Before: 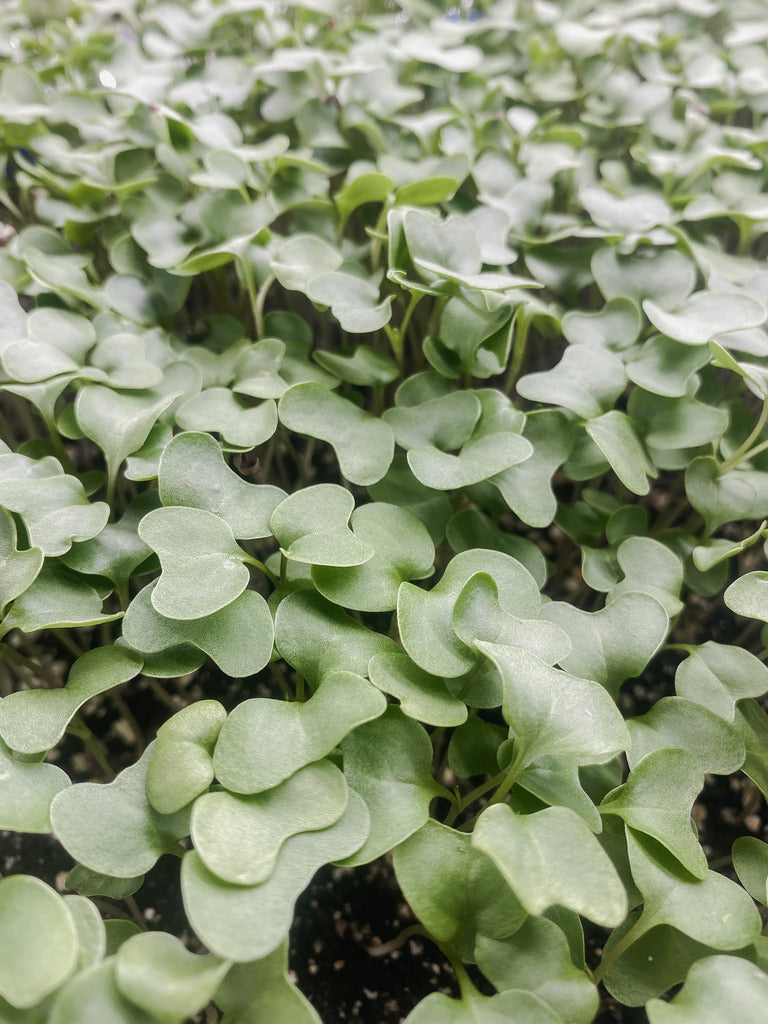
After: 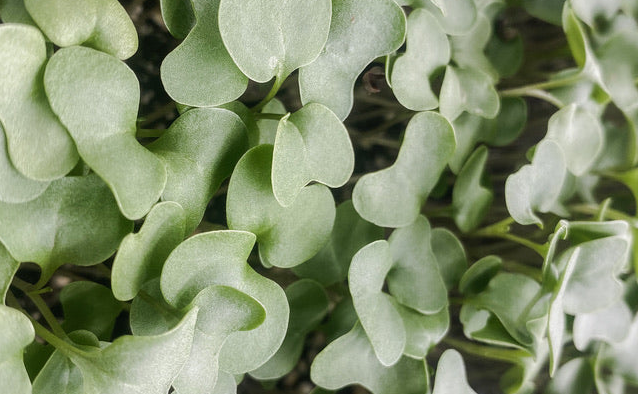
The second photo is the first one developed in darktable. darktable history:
orientation: orientation rotate -90°
crop and rotate: left 18.171%, top 21.749%, right 19.428%, bottom 26.83%
